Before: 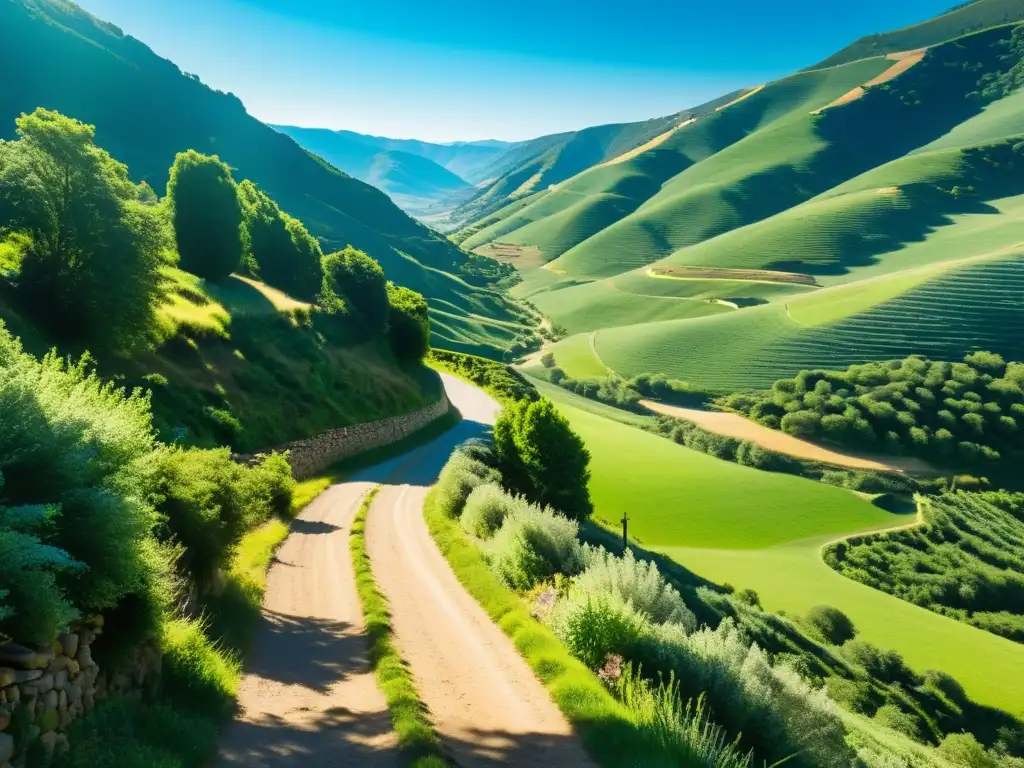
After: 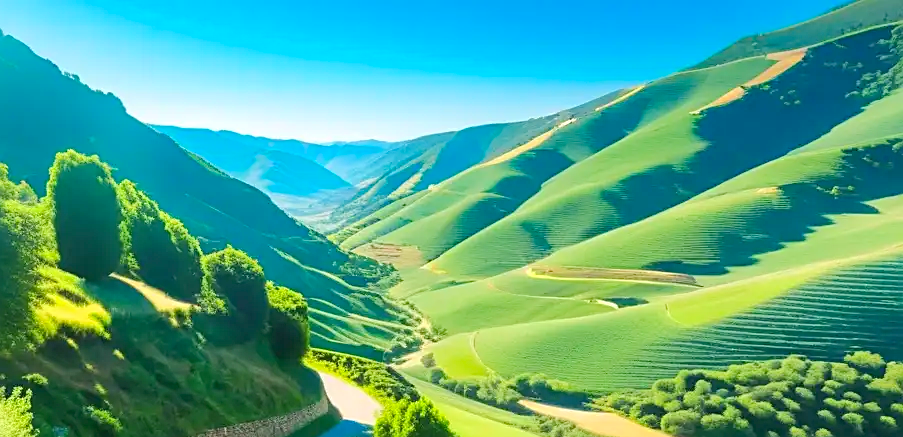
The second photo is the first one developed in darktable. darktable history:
sharpen: on, module defaults
crop and rotate: left 11.804%, bottom 42.974%
haze removal: compatibility mode true, adaptive false
contrast brightness saturation: contrast -0.091, brightness 0.044, saturation 0.078
tone equalizer: -8 EV 1.04 EV, -7 EV 1.01 EV, -6 EV 1.02 EV, -5 EV 0.966 EV, -4 EV 1.02 EV, -3 EV 0.722 EV, -2 EV 0.474 EV, -1 EV 0.264 EV, edges refinement/feathering 500, mask exposure compensation -1.57 EV, preserve details no
